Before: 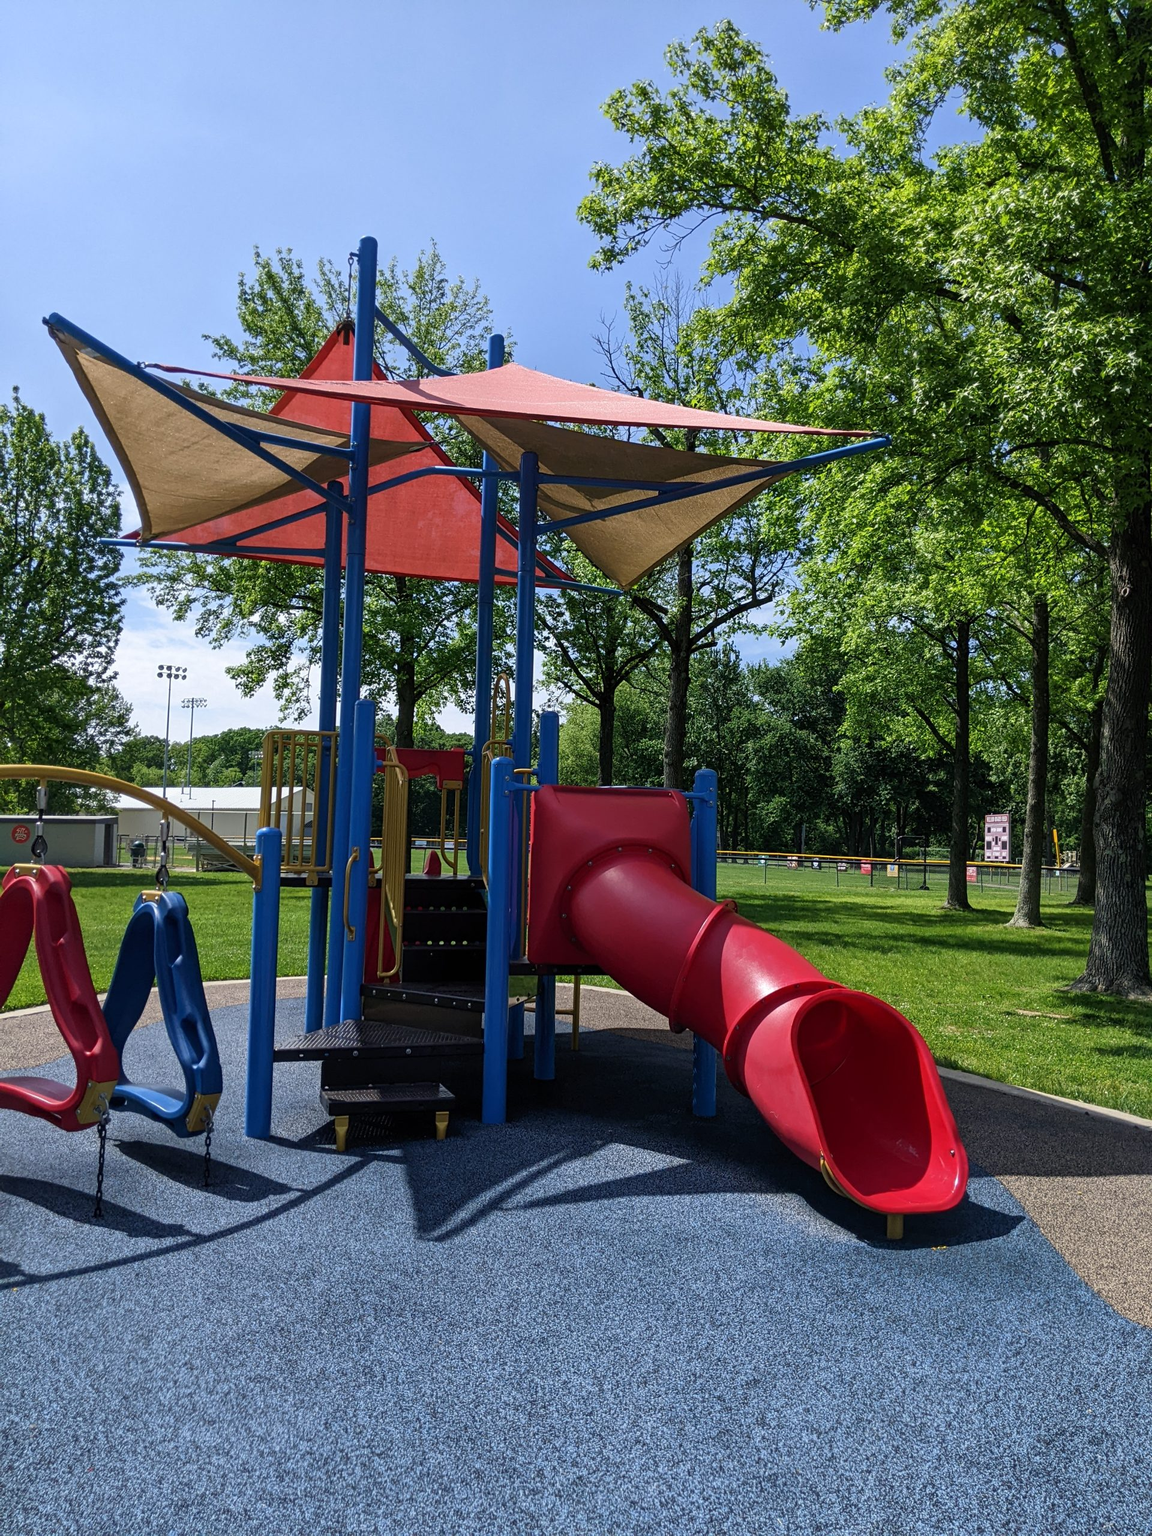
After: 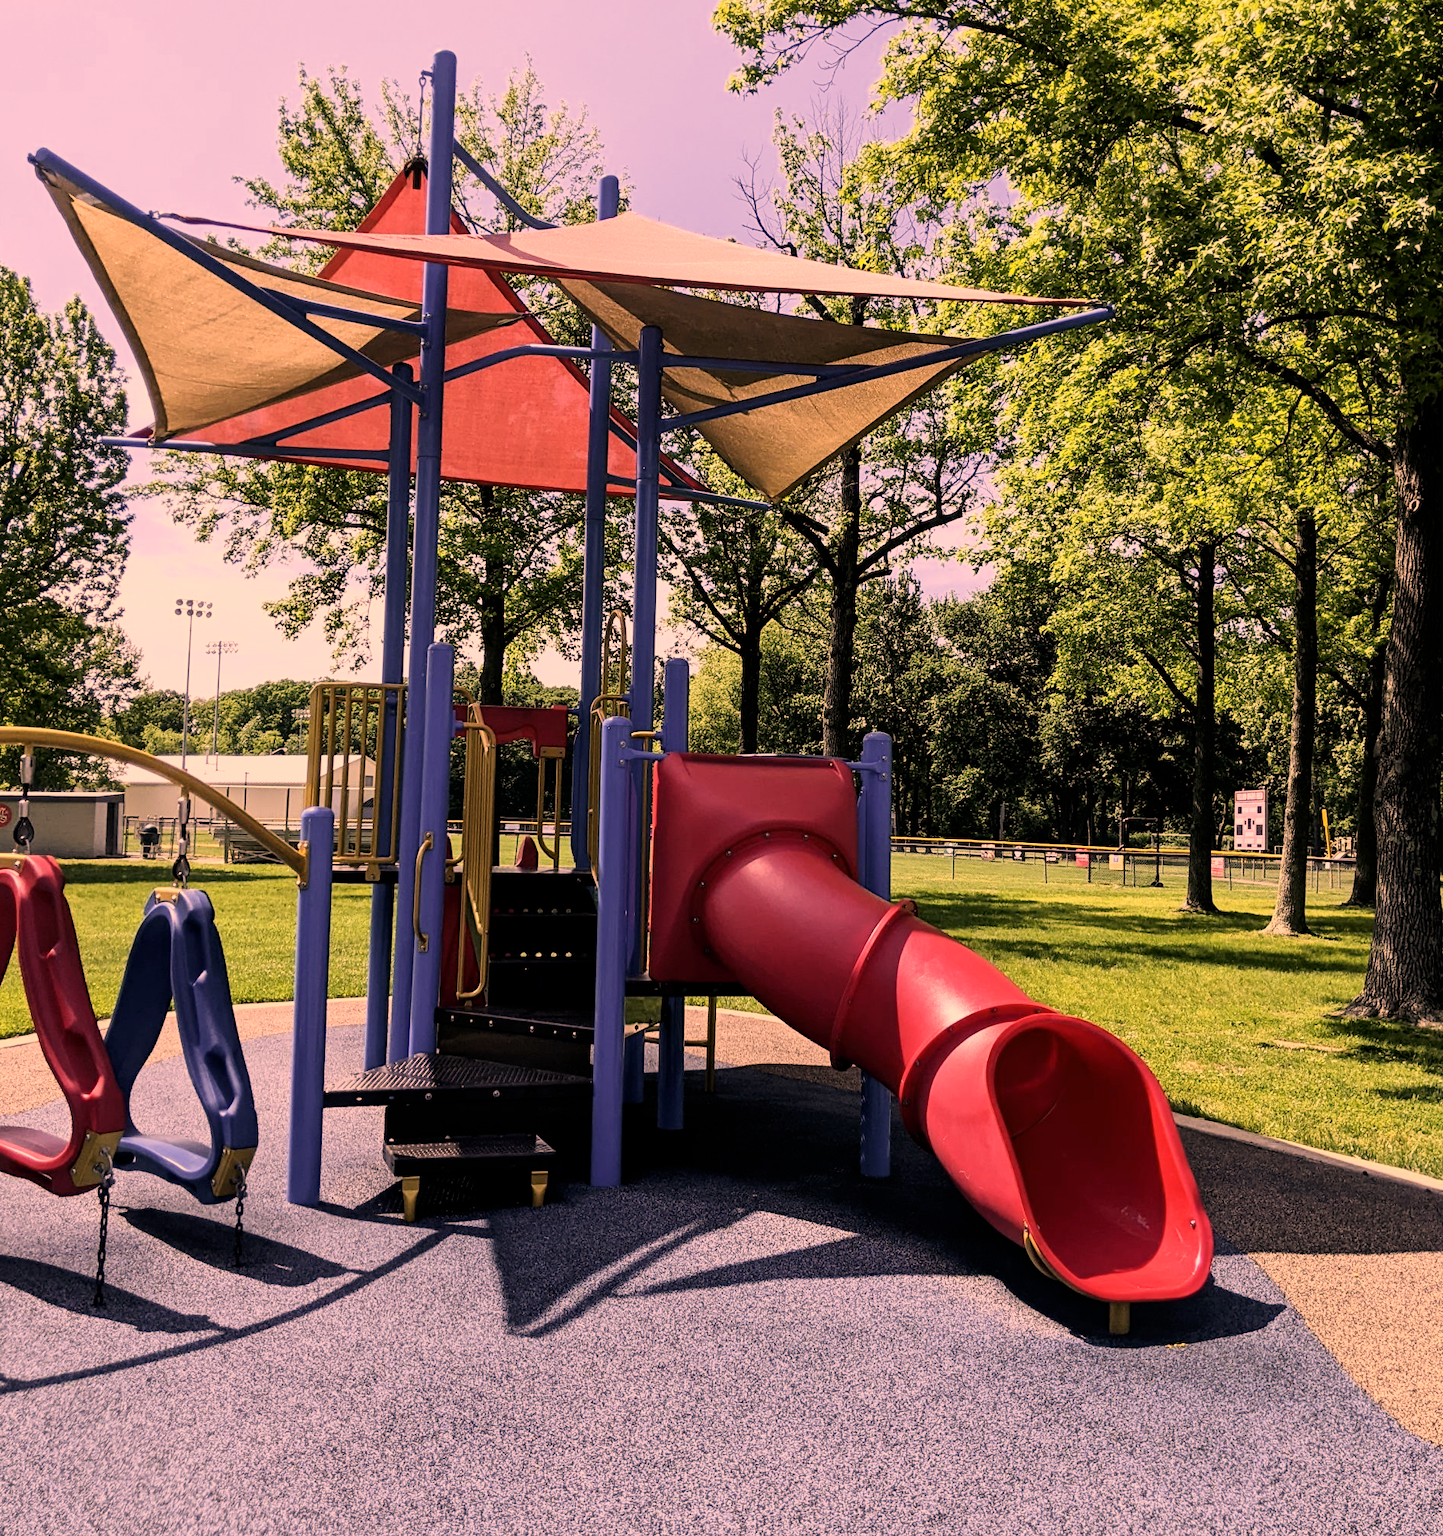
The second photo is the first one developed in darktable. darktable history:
crop and rotate: left 1.84%, top 12.855%, right 0.307%, bottom 9.037%
exposure: black level correction -0.001, exposure 0.905 EV, compensate highlight preservation false
contrast brightness saturation: contrast 0.153, brightness -0.009, saturation 0.104
color correction: highlights a* 39.49, highlights b* 39.97, saturation 0.691
filmic rgb: middle gray luminance 29.26%, black relative exposure -10.39 EV, white relative exposure 5.5 EV, target black luminance 0%, hardness 3.92, latitude 2.33%, contrast 1.129, highlights saturation mix 5.82%, shadows ↔ highlights balance 15.71%, color science v6 (2022)
